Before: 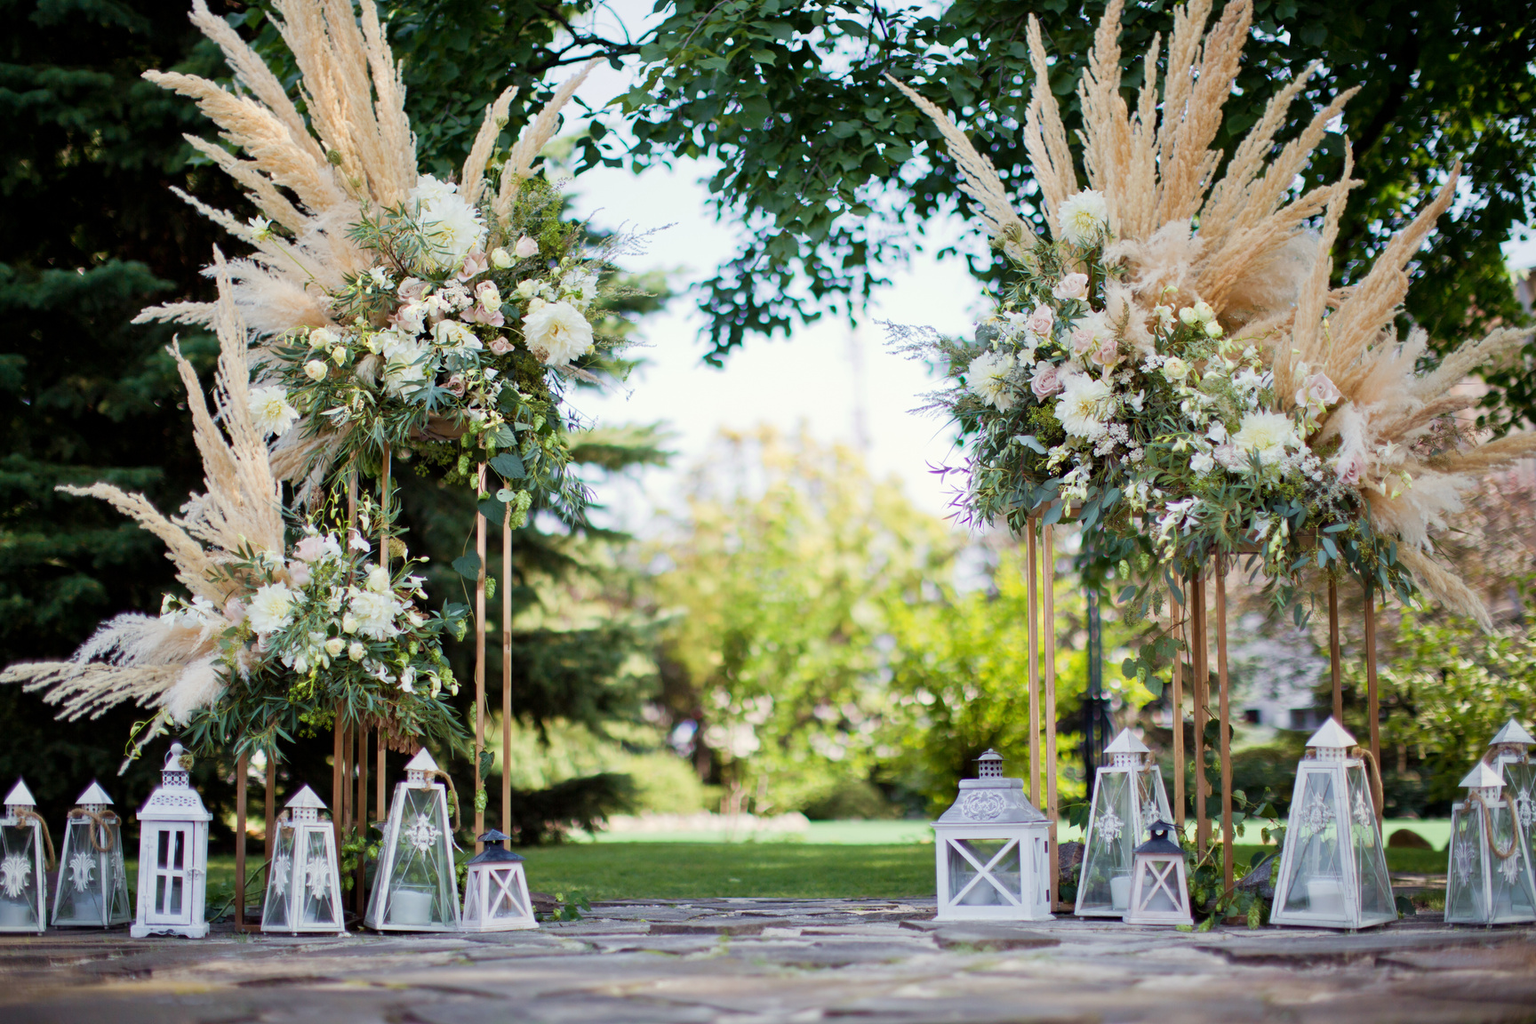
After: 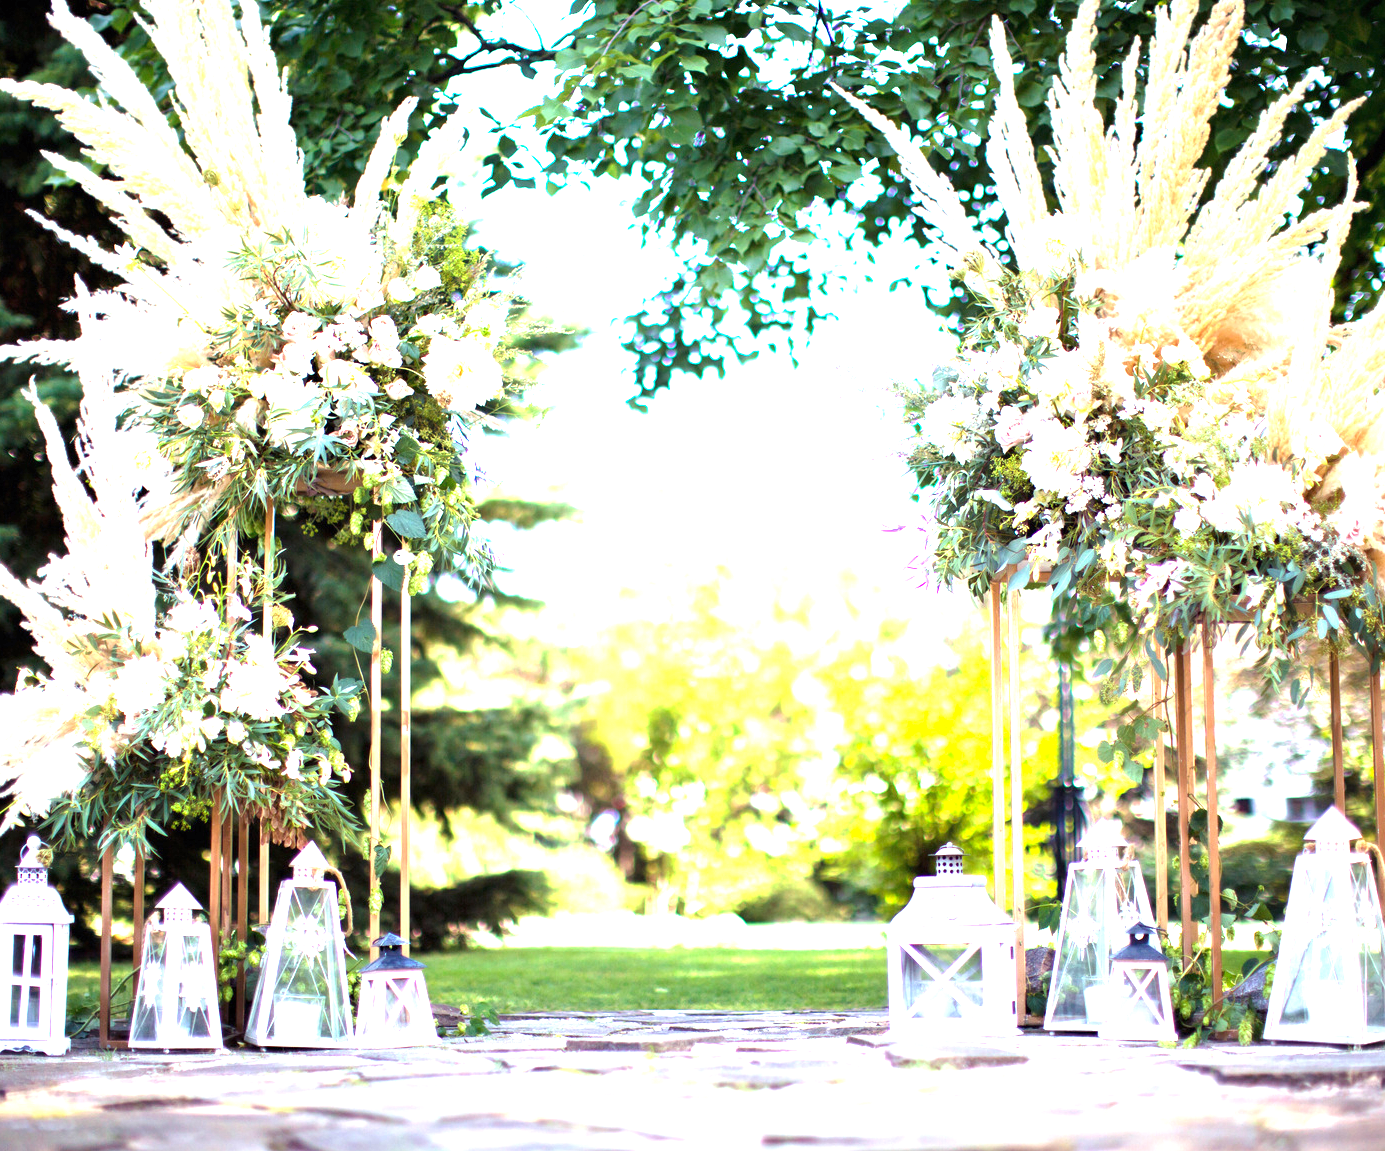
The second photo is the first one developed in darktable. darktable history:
exposure: black level correction 0, exposure 1.9 EV, compensate highlight preservation false
crop and rotate: left 9.597%, right 10.195%
color contrast: green-magenta contrast 0.96
color balance: gamma [0.9, 0.988, 0.975, 1.025], gain [1.05, 1, 1, 1]
